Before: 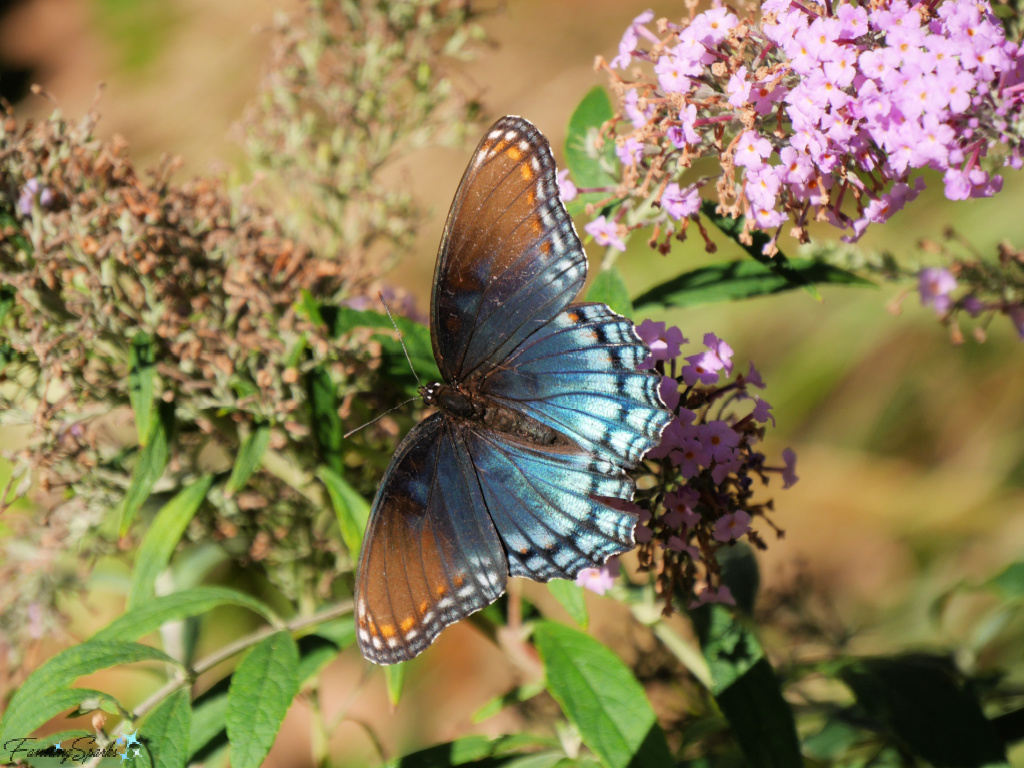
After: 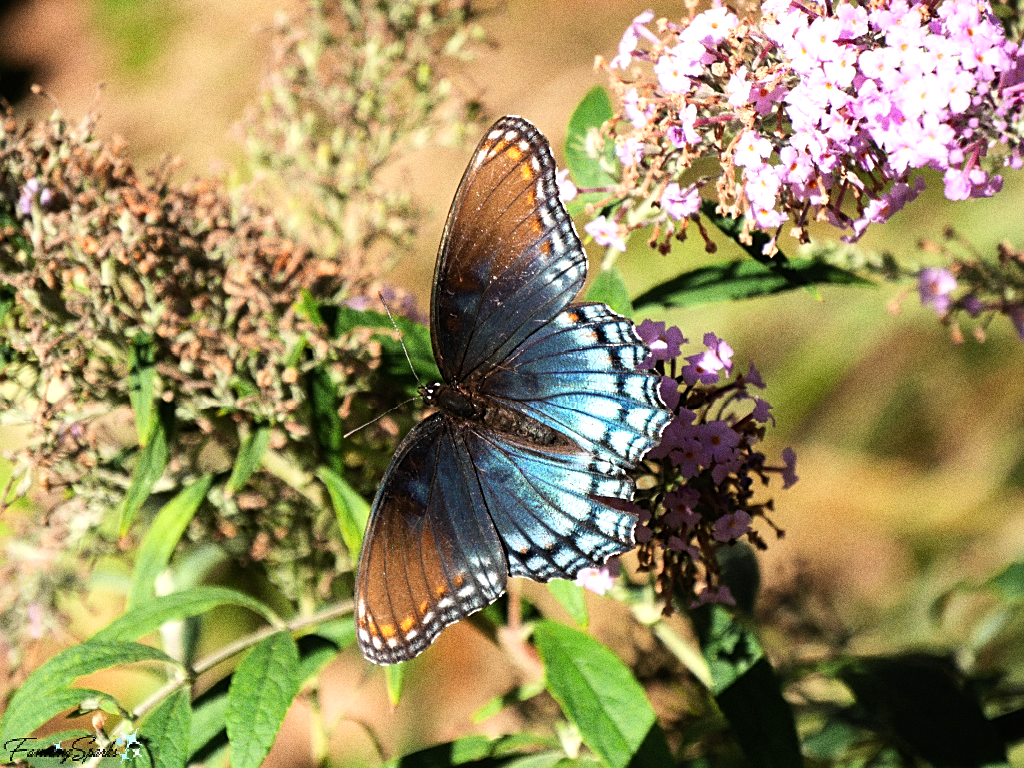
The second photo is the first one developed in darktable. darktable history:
rotate and perspective: automatic cropping original format, crop left 0, crop top 0
tone equalizer: -8 EV -0.75 EV, -7 EV -0.7 EV, -6 EV -0.6 EV, -5 EV -0.4 EV, -3 EV 0.4 EV, -2 EV 0.6 EV, -1 EV 0.7 EV, +0 EV 0.75 EV, edges refinement/feathering 500, mask exposure compensation -1.57 EV, preserve details no
sharpen: on, module defaults
grain: coarseness 0.09 ISO, strength 40%
